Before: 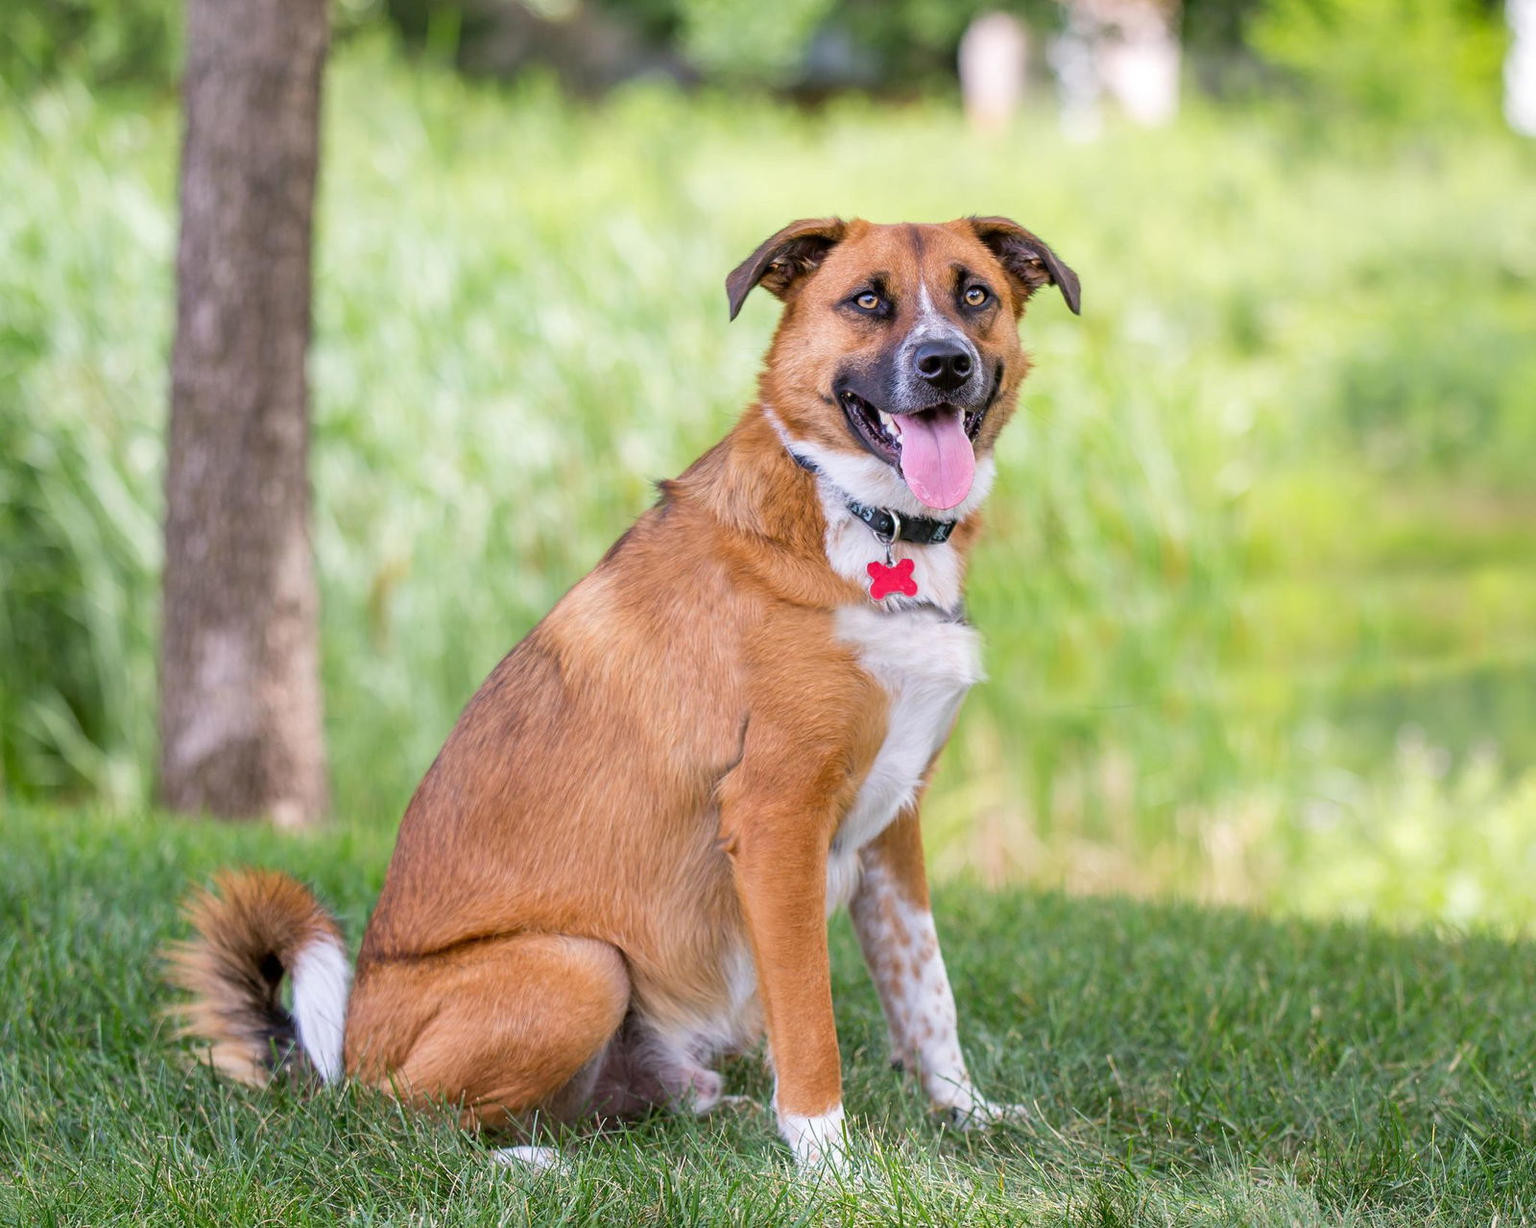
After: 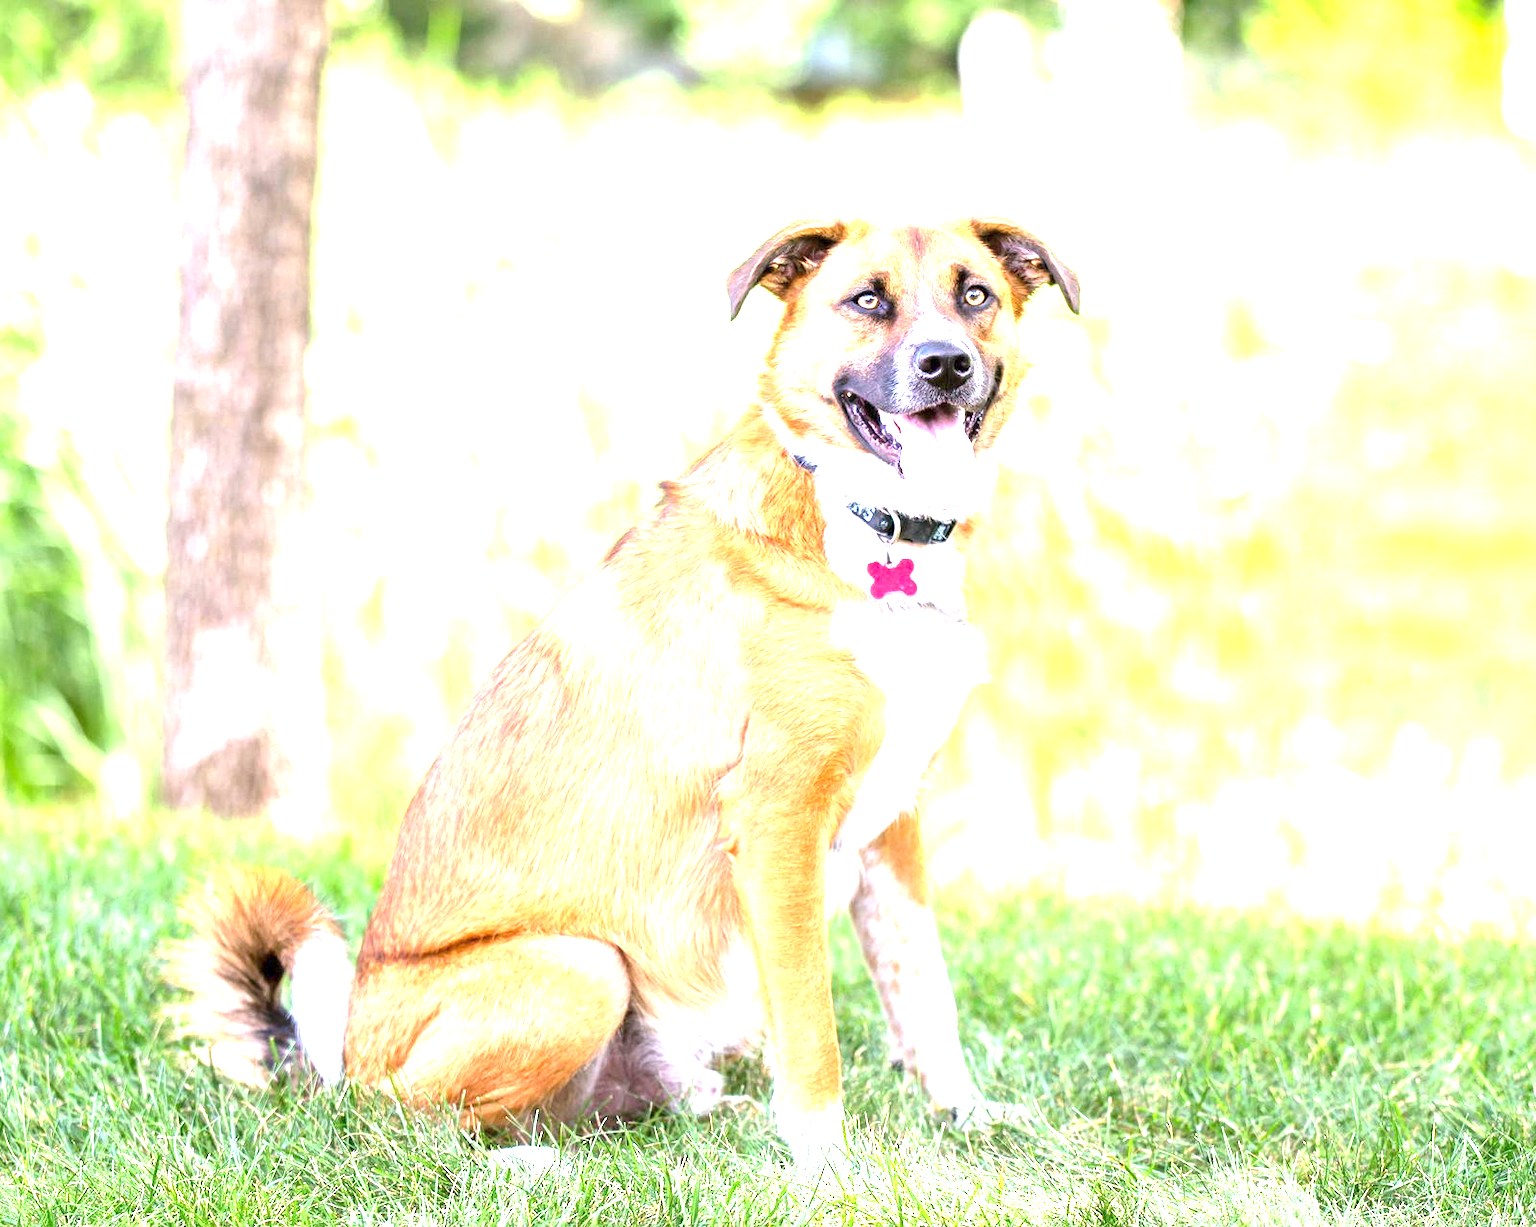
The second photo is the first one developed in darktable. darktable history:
exposure: exposure 2.194 EV, compensate highlight preservation false
